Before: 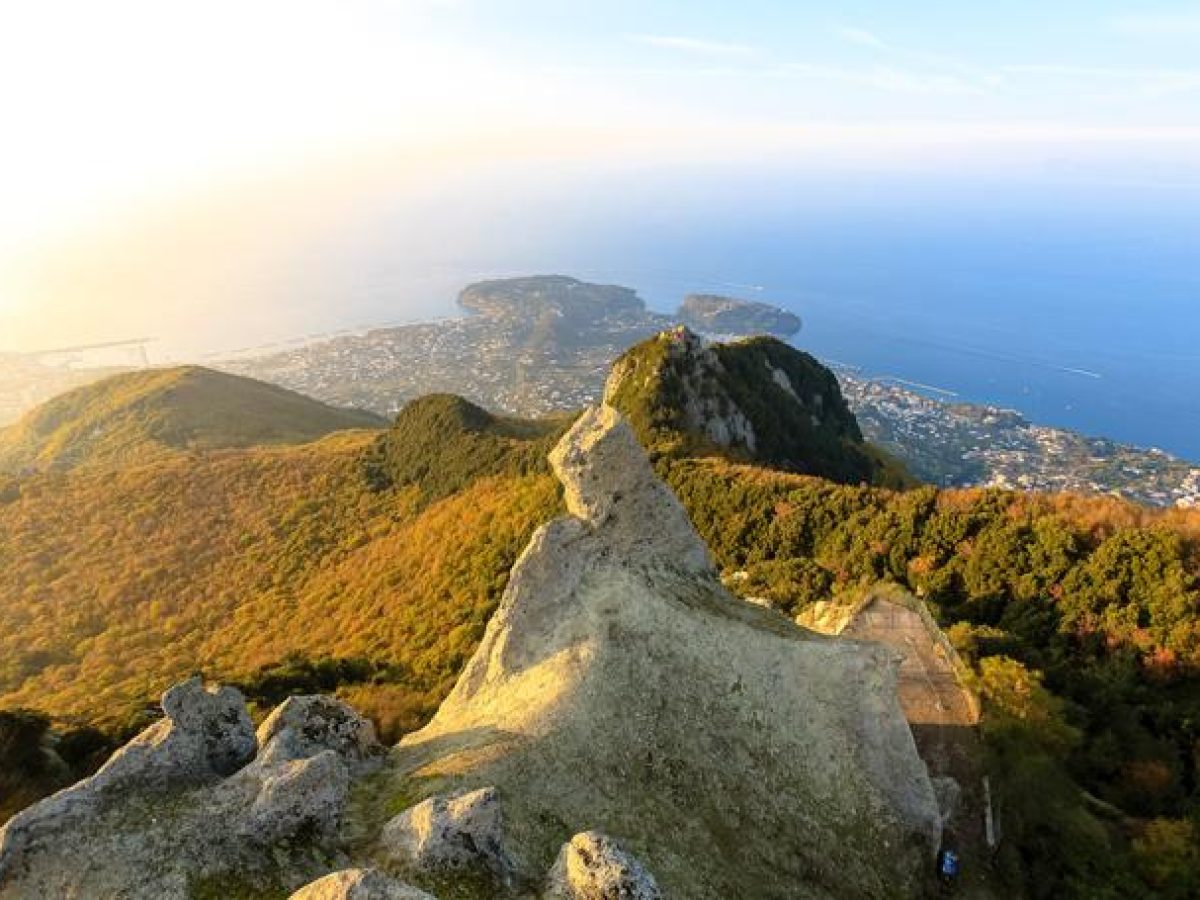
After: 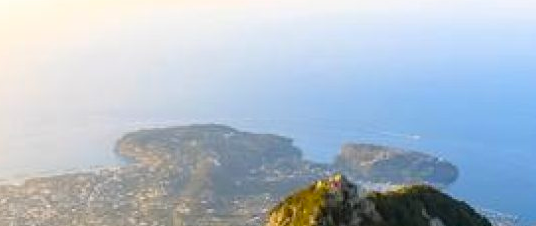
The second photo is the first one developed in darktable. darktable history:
color balance: output saturation 110%
crop: left 28.64%, top 16.832%, right 26.637%, bottom 58.055%
